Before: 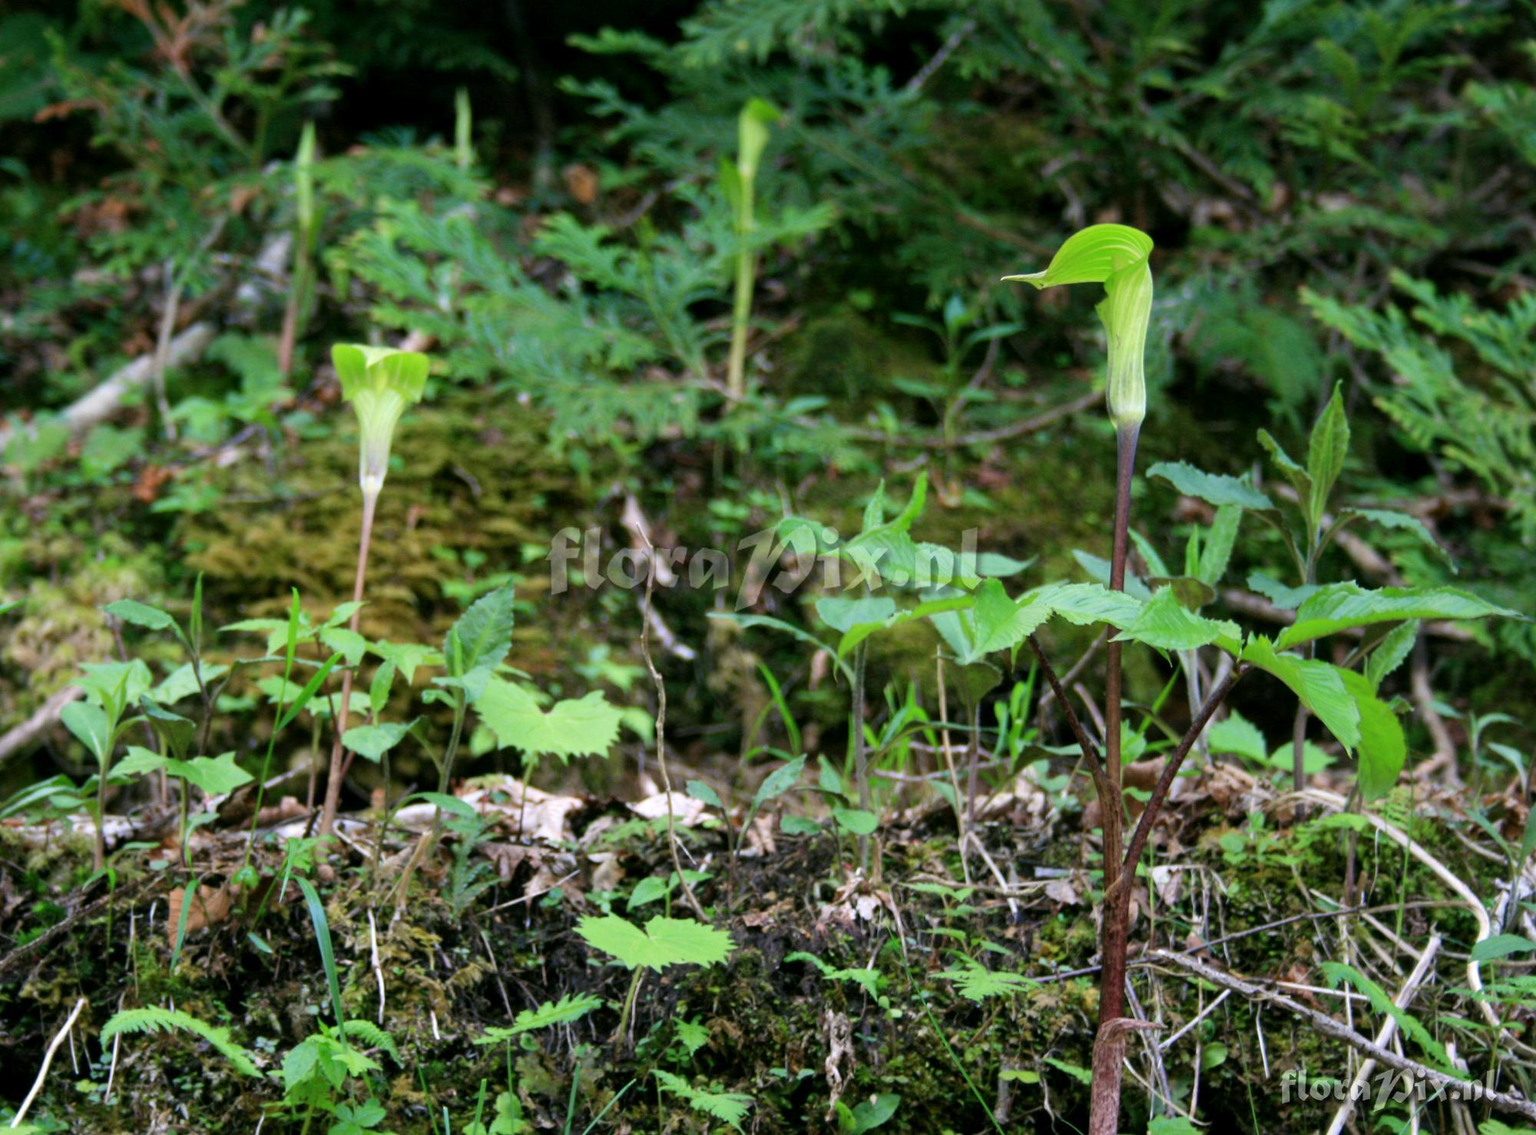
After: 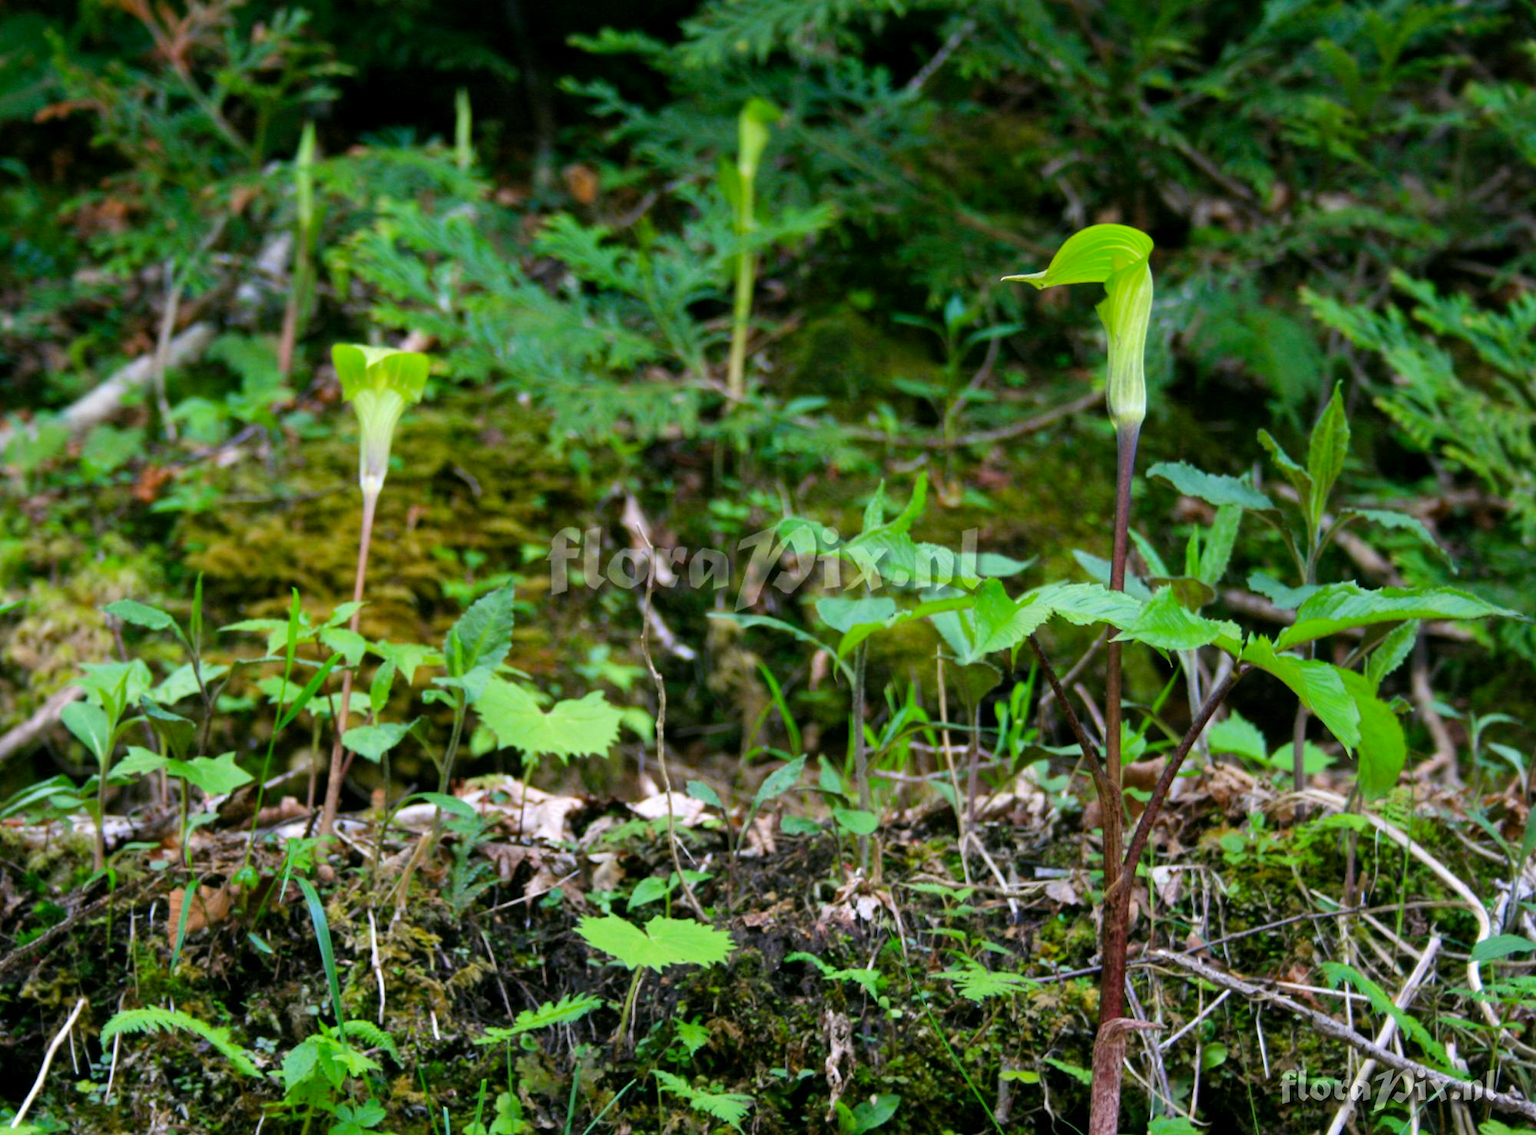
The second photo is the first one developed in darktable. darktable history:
color balance rgb: perceptual saturation grading › global saturation 25.819%
